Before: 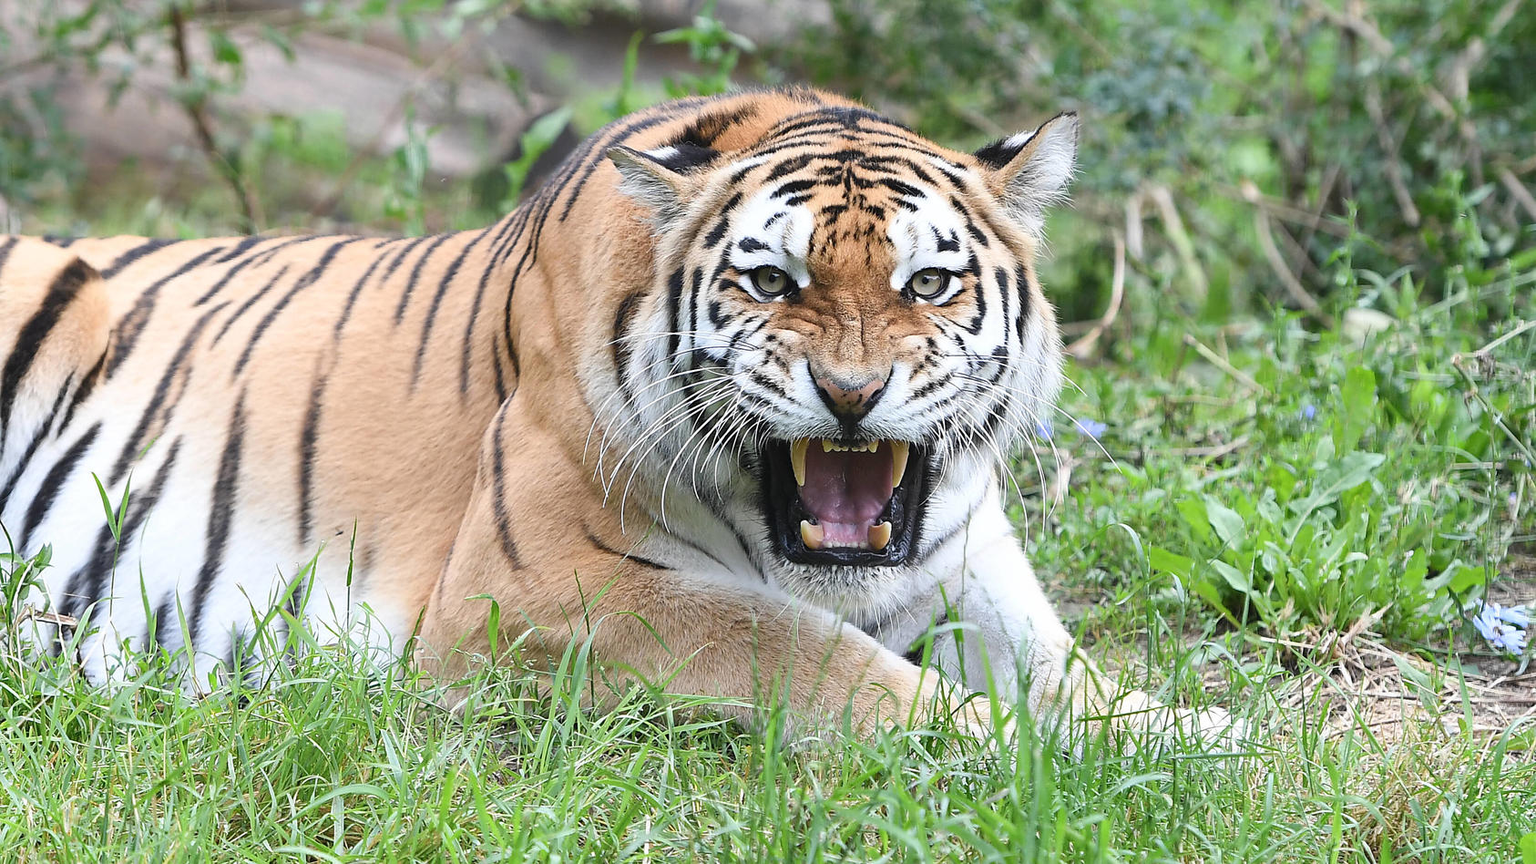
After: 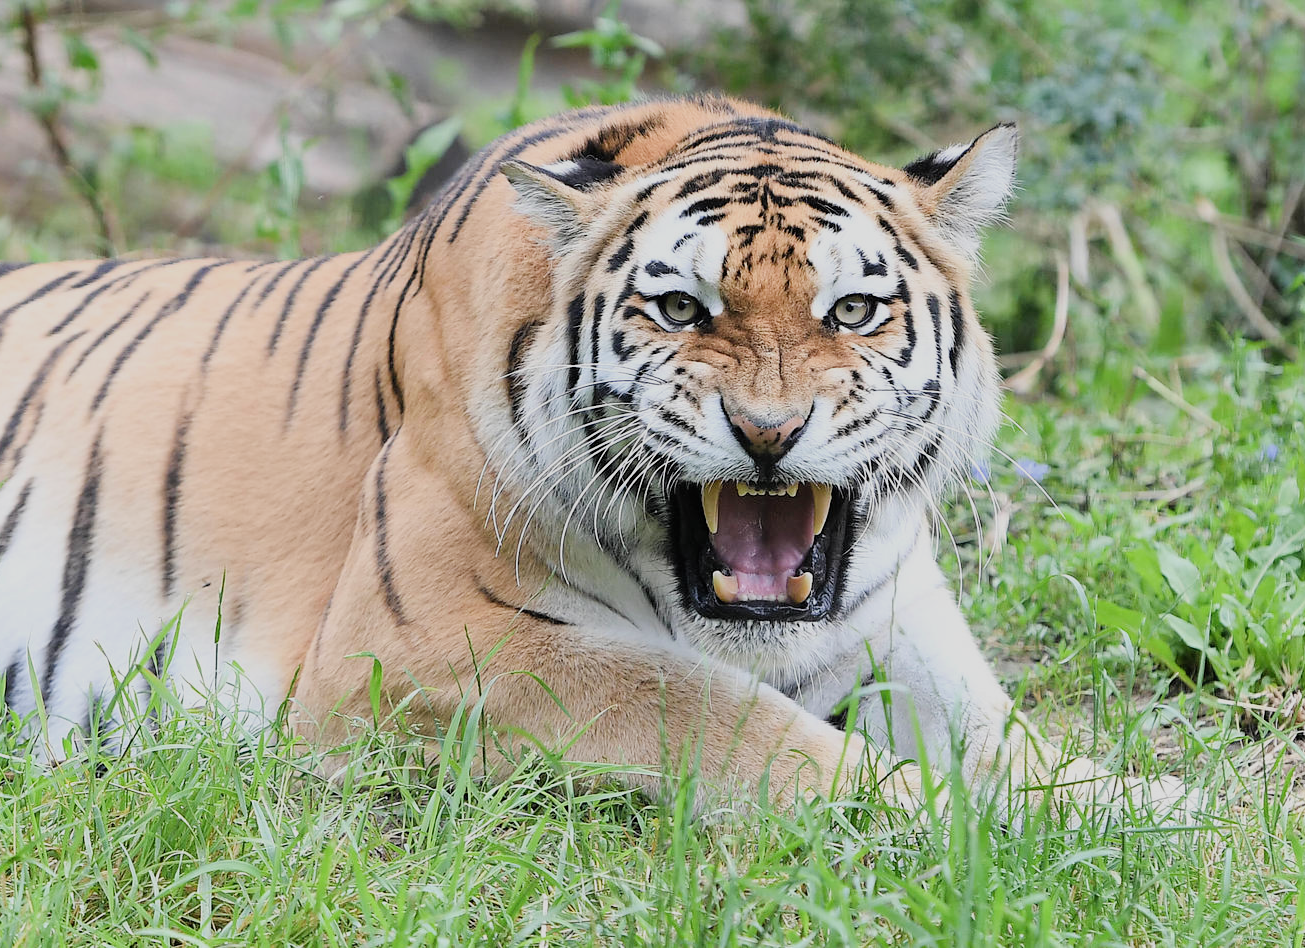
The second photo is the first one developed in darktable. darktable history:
exposure: exposure 0.236 EV, compensate highlight preservation false
filmic rgb: black relative exposure -7.65 EV, white relative exposure 4.56 EV, hardness 3.61
crop: left 9.88%, right 12.664%
